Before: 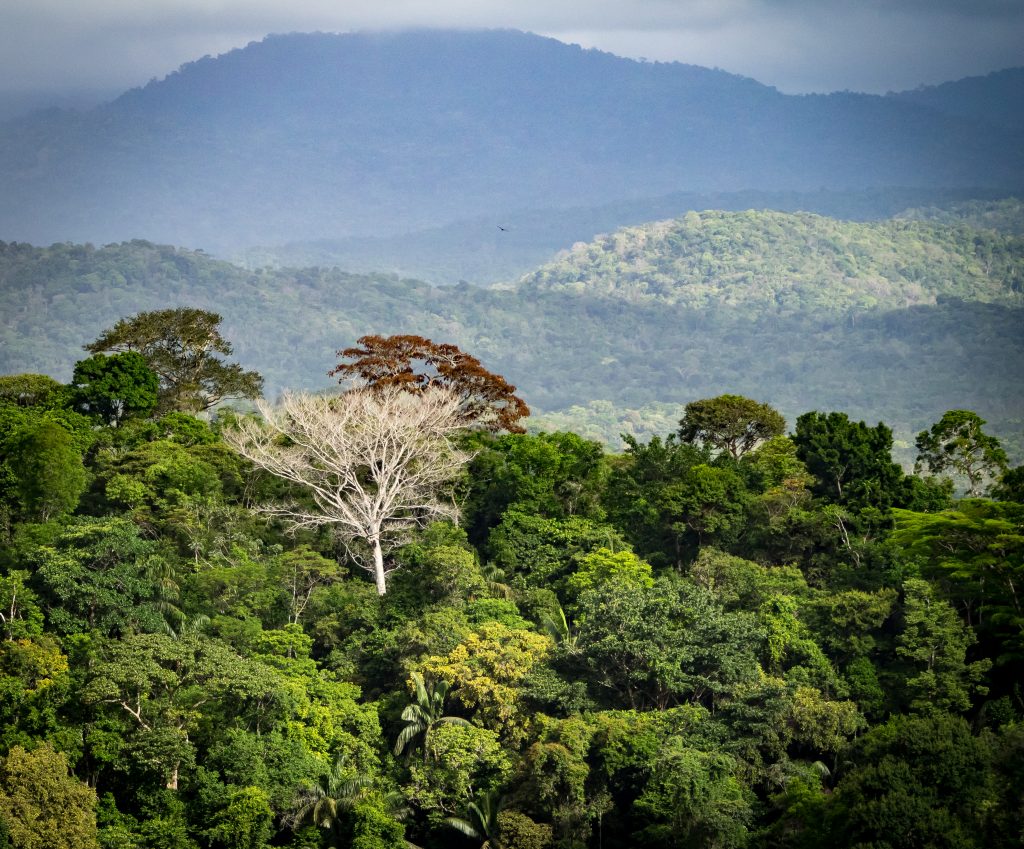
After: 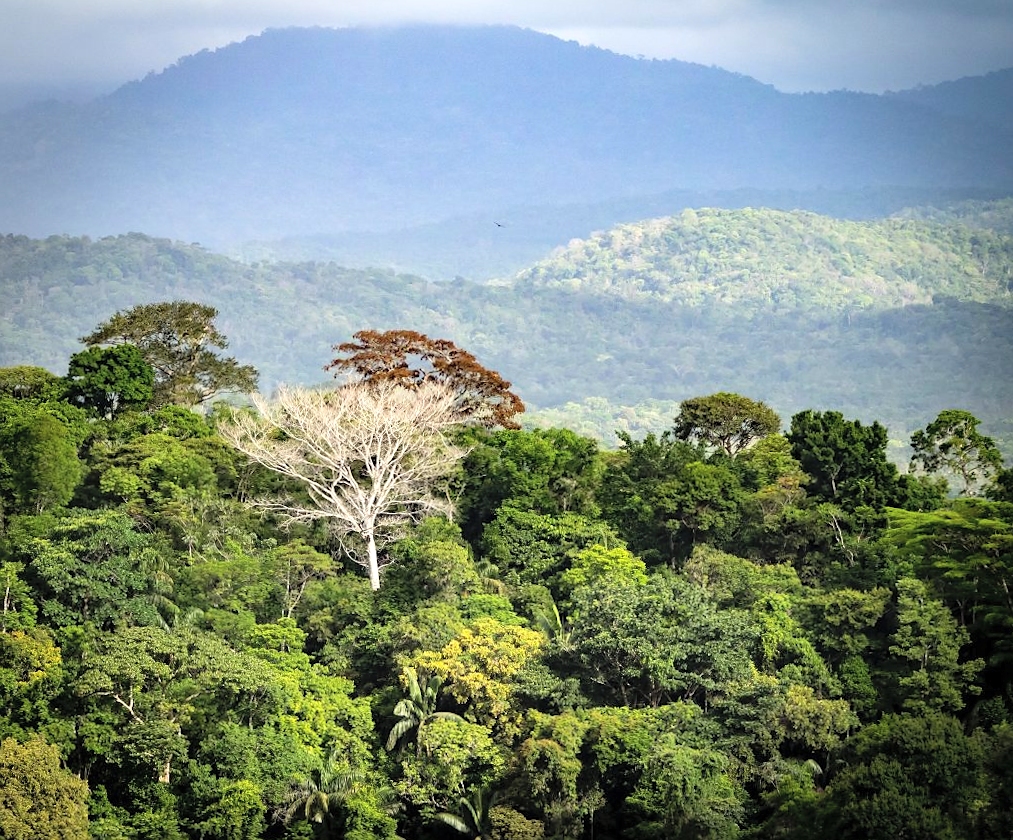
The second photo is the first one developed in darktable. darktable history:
sharpen: radius 1.046, threshold 1.063
crop and rotate: angle -0.473°
contrast brightness saturation: brightness 0.149
tone equalizer: -8 EV -0.378 EV, -7 EV -0.396 EV, -6 EV -0.373 EV, -5 EV -0.186 EV, -3 EV 0.23 EV, -2 EV 0.345 EV, -1 EV 0.366 EV, +0 EV 0.412 EV
